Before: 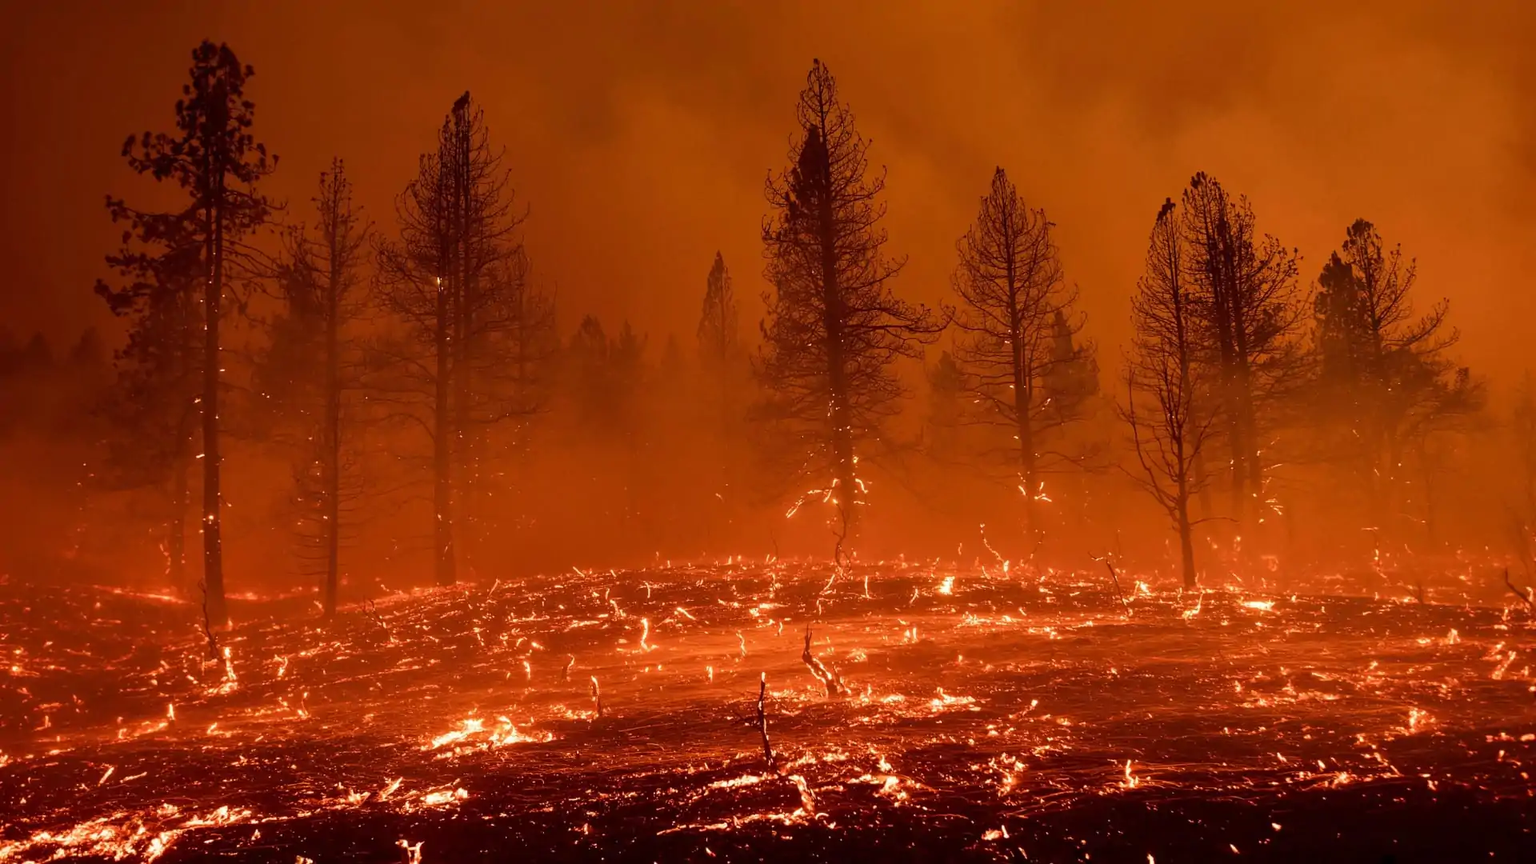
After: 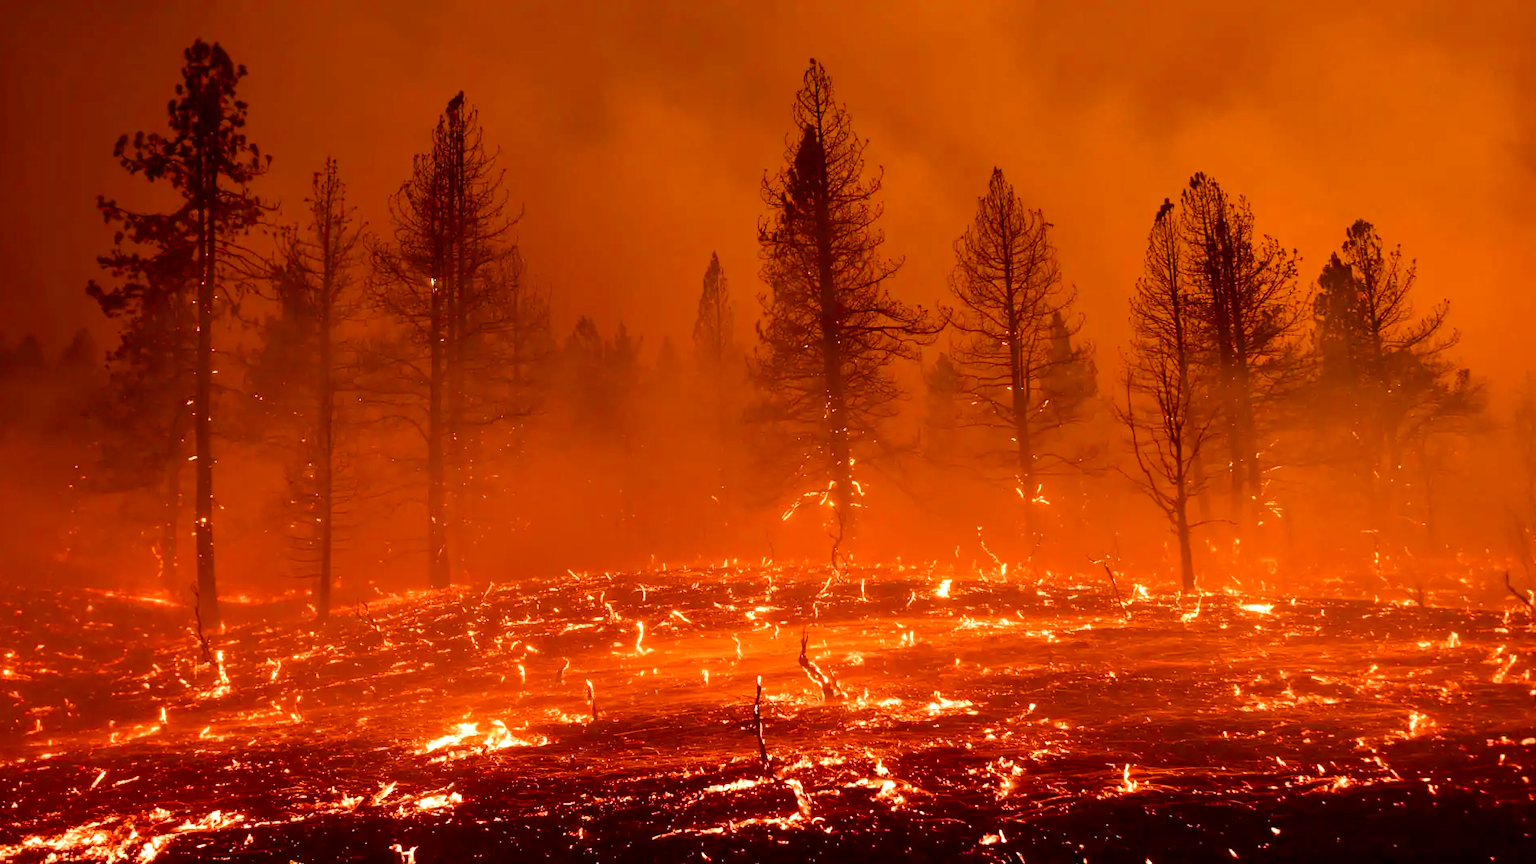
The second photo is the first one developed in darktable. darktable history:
crop and rotate: left 0.614%, top 0.179%, bottom 0.309%
color balance rgb: perceptual saturation grading › global saturation 35%, perceptual saturation grading › highlights -30%, perceptual saturation grading › shadows 35%, perceptual brilliance grading › global brilliance 3%, perceptual brilliance grading › highlights -3%, perceptual brilliance grading › shadows 3%
exposure: exposure 0.564 EV, compensate highlight preservation false
